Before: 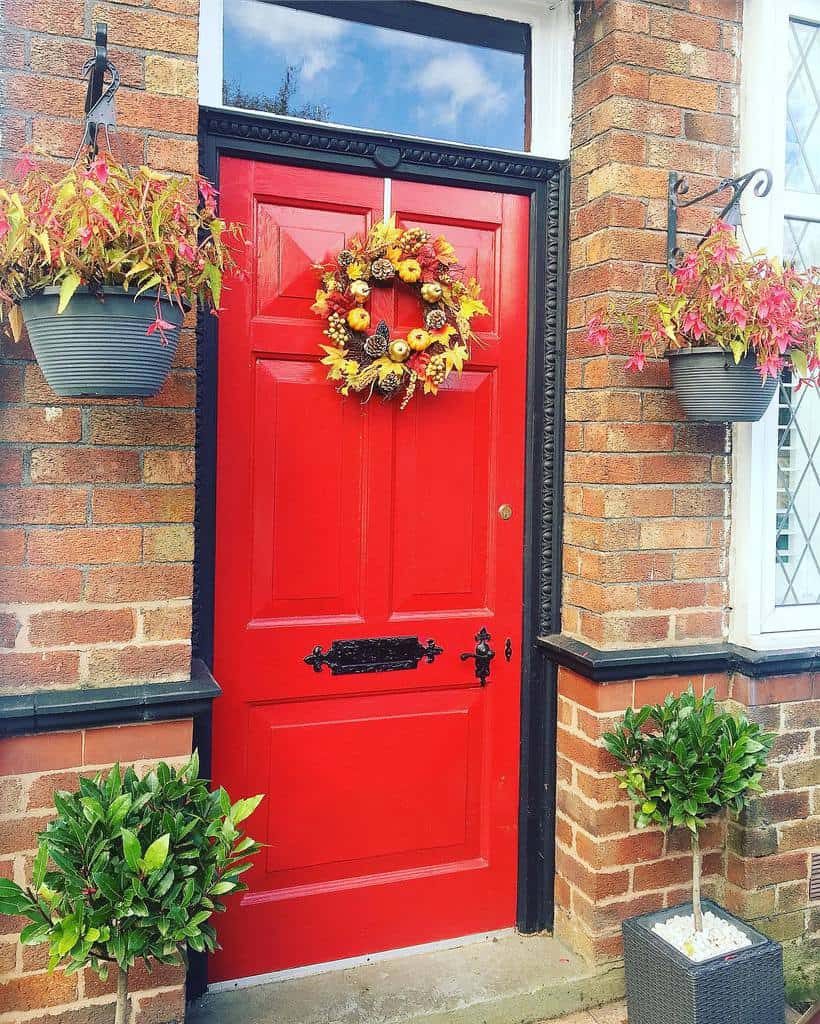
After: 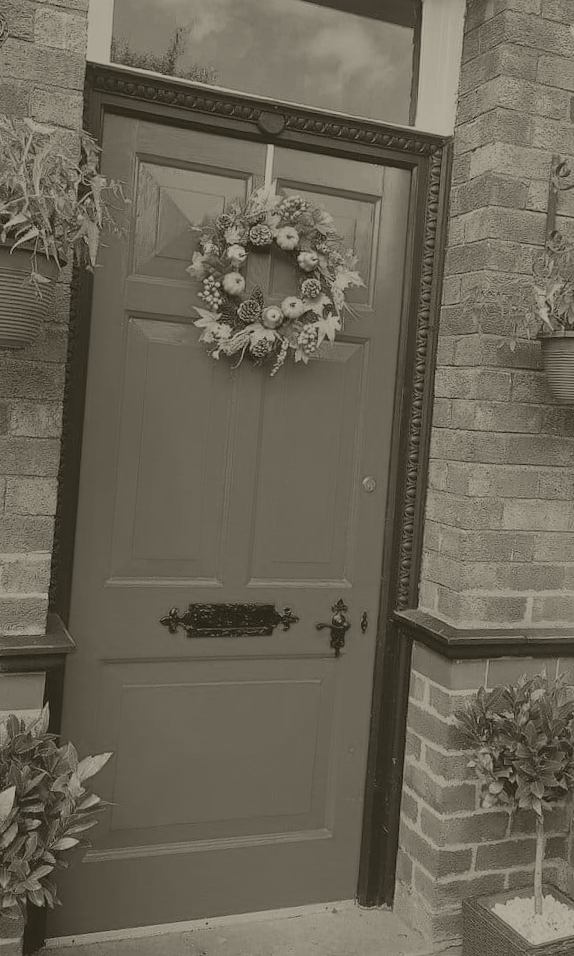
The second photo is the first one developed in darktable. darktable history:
tone equalizer: on, module defaults
crop and rotate: angle -3.27°, left 14.277%, top 0.028%, right 10.766%, bottom 0.028%
colorize: hue 41.44°, saturation 22%, source mix 60%, lightness 10.61%
